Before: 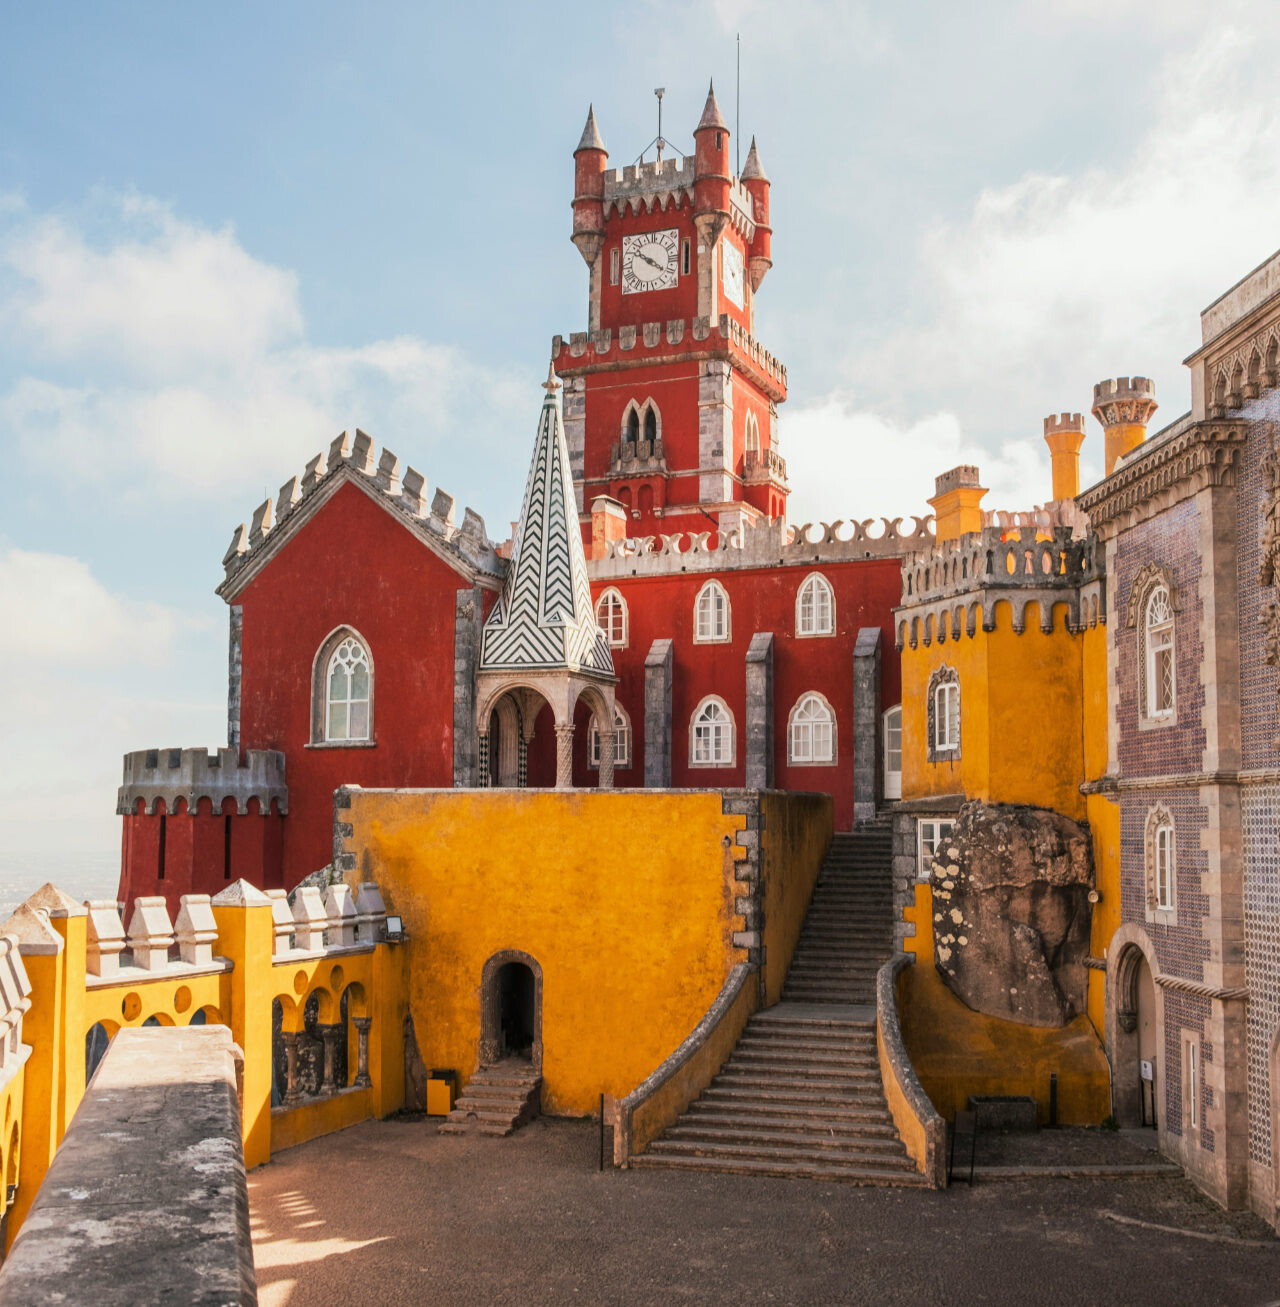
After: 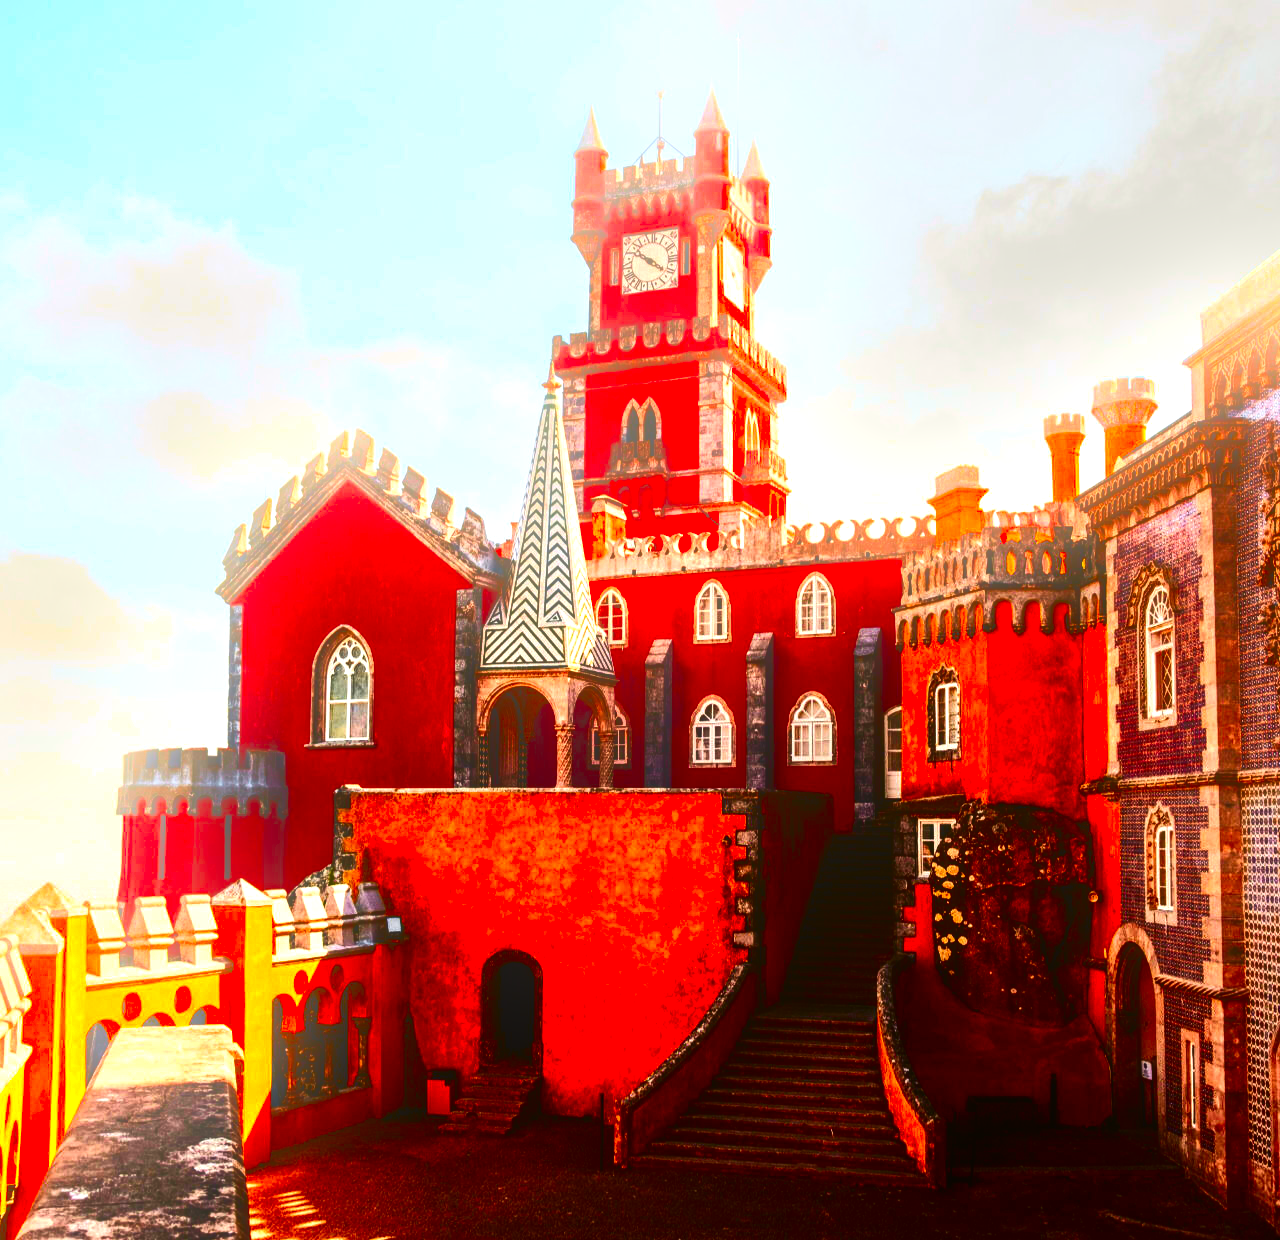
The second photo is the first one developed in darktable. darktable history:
local contrast: highlights 55%, shadows 52%, detail 130%, midtone range 0.452
bloom: threshold 82.5%, strength 16.25%
tone curve: curves: ch0 [(0, 0) (0.239, 0.248) (0.508, 0.606) (0.826, 0.855) (1, 0.945)]; ch1 [(0, 0) (0.401, 0.42) (0.442, 0.47) (0.492, 0.498) (0.511, 0.516) (0.555, 0.586) (0.681, 0.739) (1, 1)]; ch2 [(0, 0) (0.411, 0.433) (0.5, 0.504) (0.545, 0.574) (1, 1)], color space Lab, independent channels, preserve colors none
contrast brightness saturation: brightness -1, saturation 1
tone equalizer: -8 EV -1.08 EV, -7 EV -1.01 EV, -6 EV -0.867 EV, -5 EV -0.578 EV, -3 EV 0.578 EV, -2 EV 0.867 EV, -1 EV 1.01 EV, +0 EV 1.08 EV, edges refinement/feathering 500, mask exposure compensation -1.57 EV, preserve details no
vibrance: on, module defaults
crop and rotate: top 0%, bottom 5.097%
